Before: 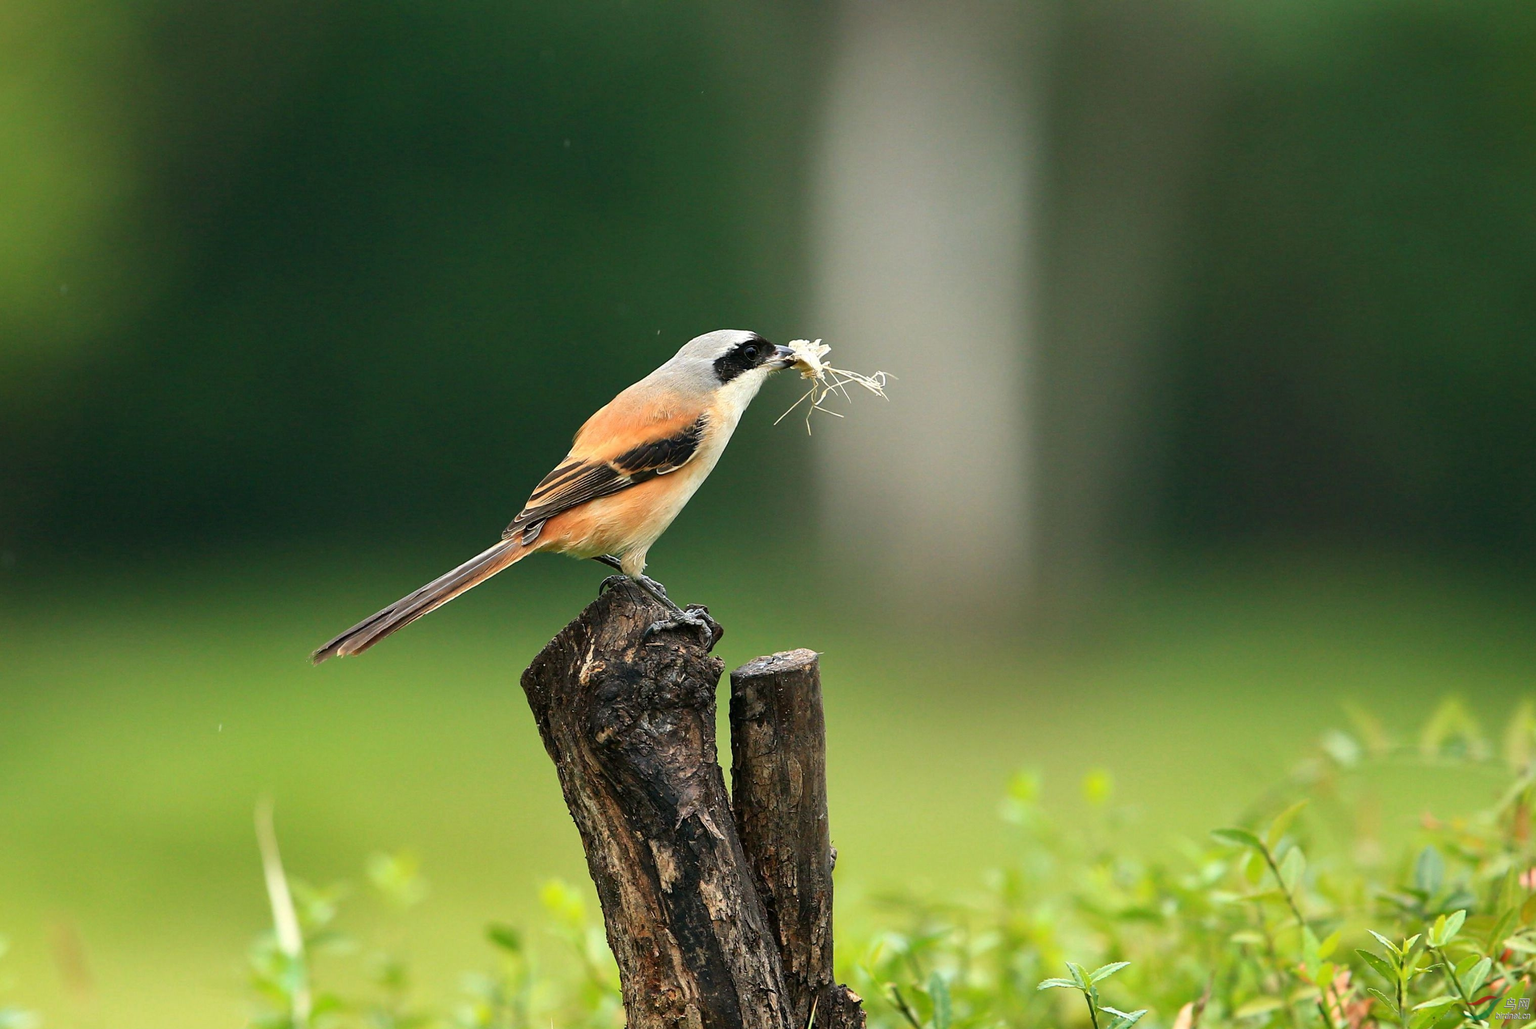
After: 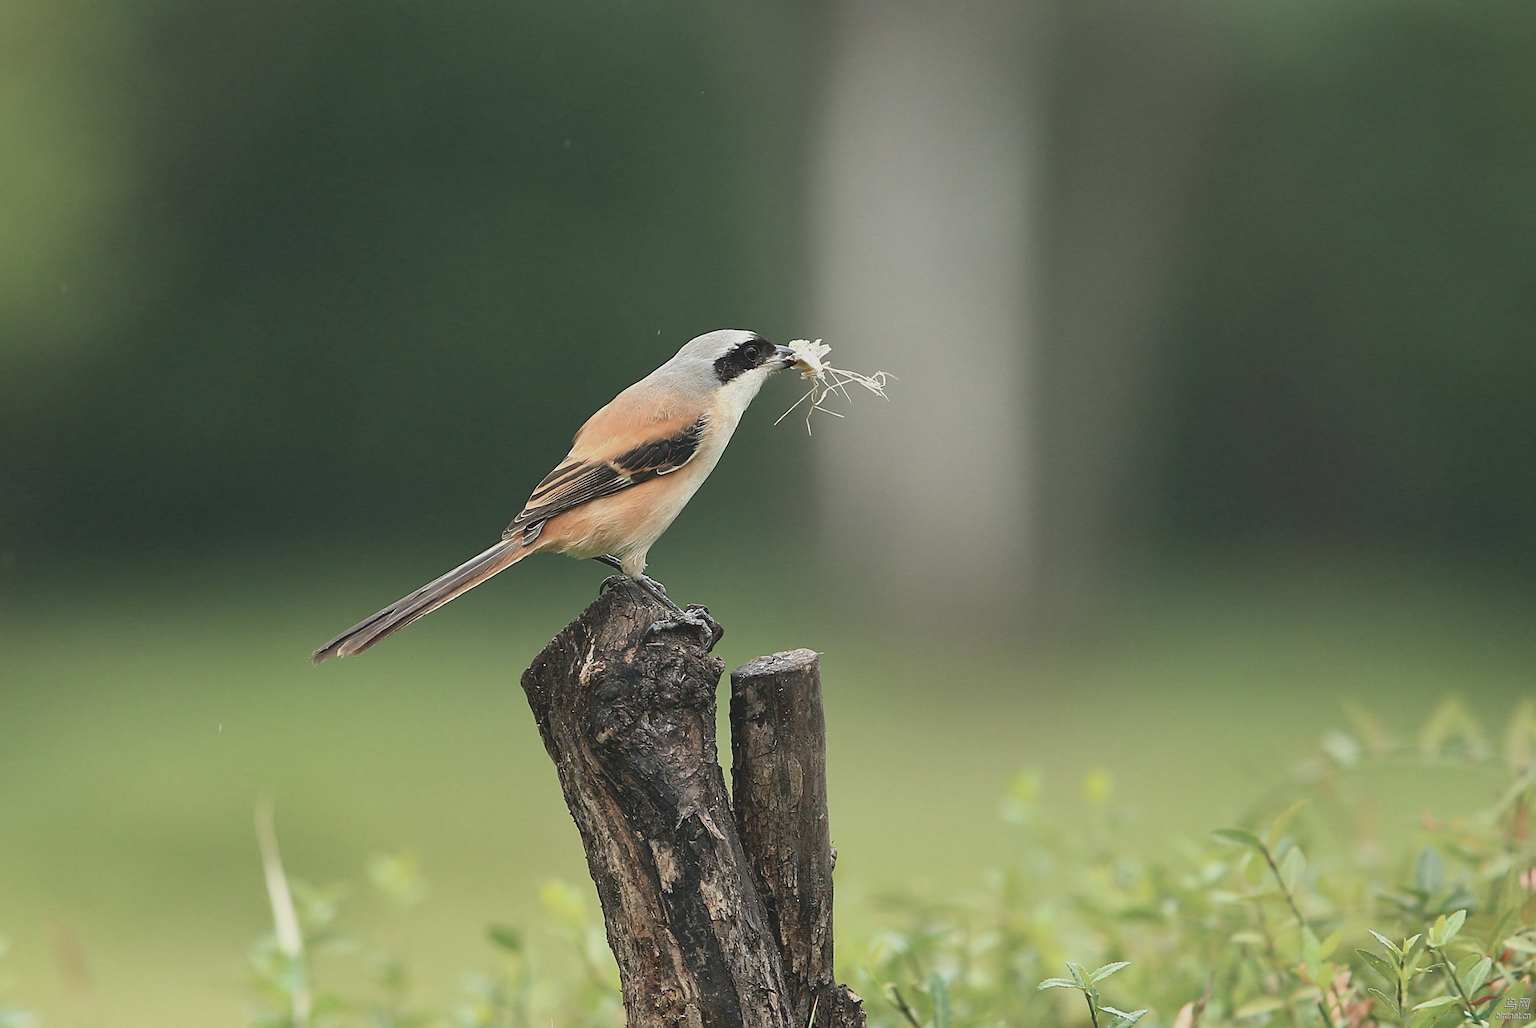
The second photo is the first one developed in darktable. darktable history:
sharpen: on, module defaults
contrast brightness saturation: contrast -0.241, saturation -0.433
levels: levels [0, 0.492, 0.984]
